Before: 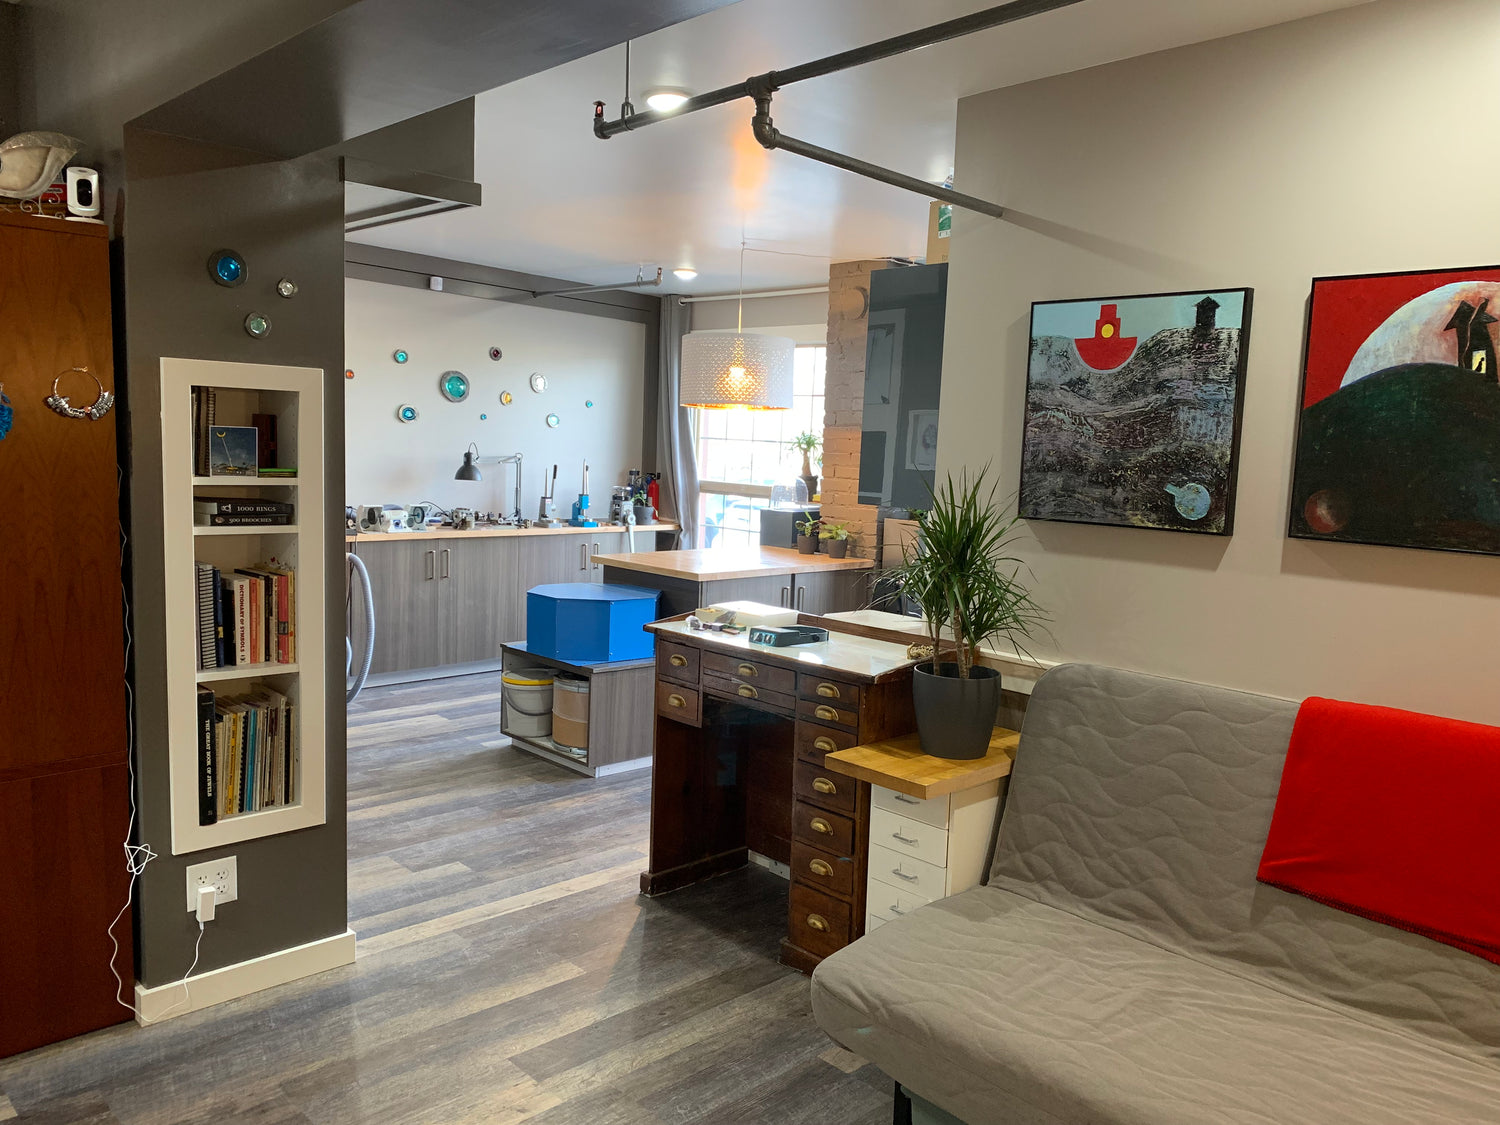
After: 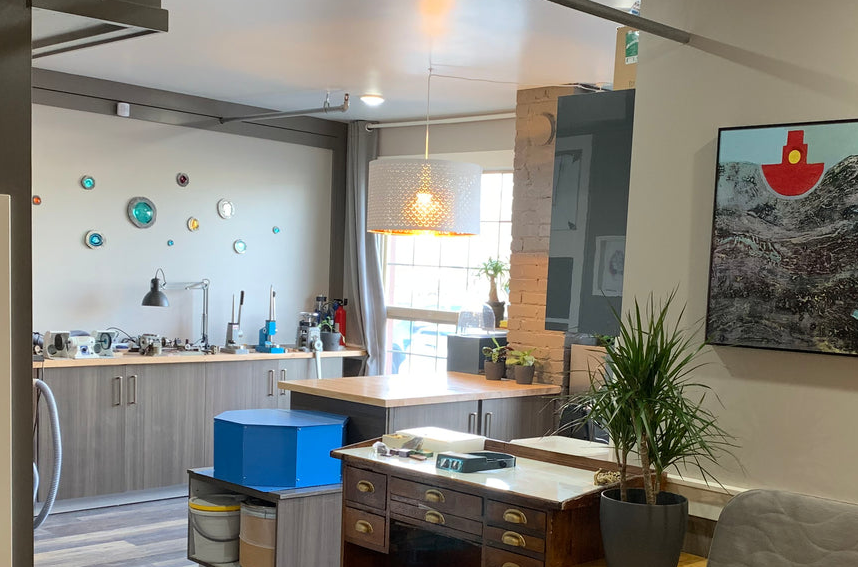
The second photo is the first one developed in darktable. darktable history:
crop: left 20.932%, top 15.471%, right 21.848%, bottom 34.081%
exposure: compensate highlight preservation false
